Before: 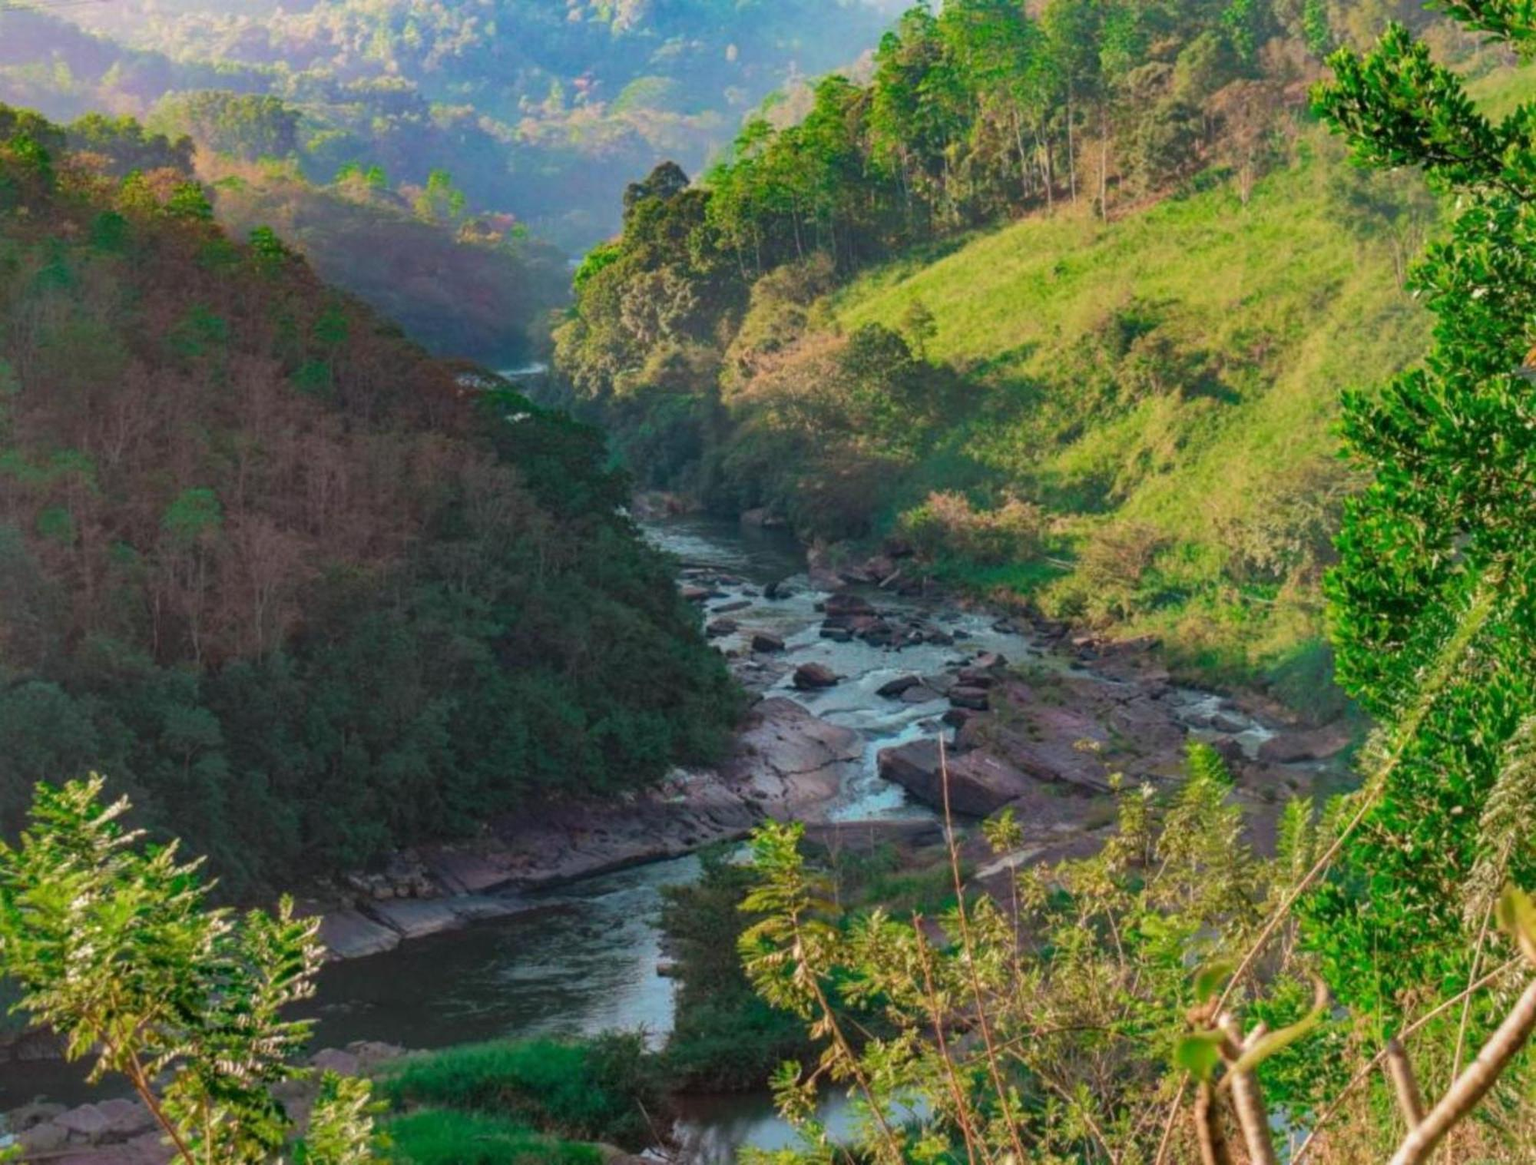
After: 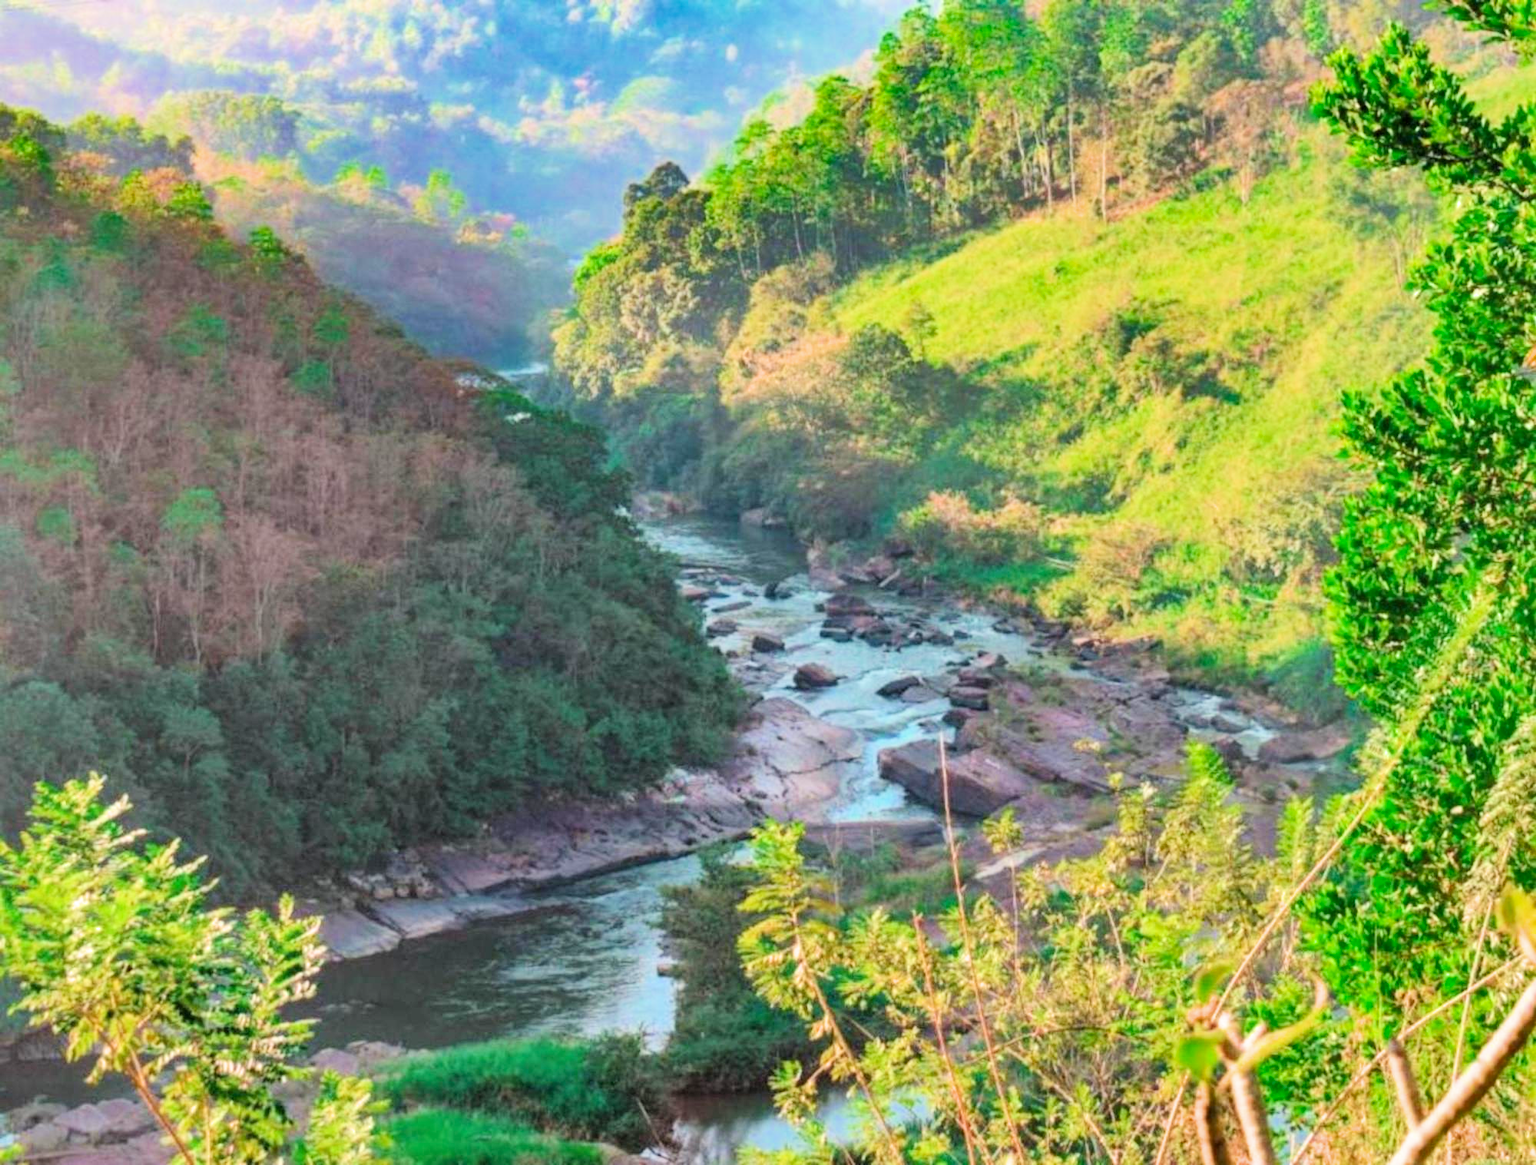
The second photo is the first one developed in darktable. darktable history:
shadows and highlights: radius 266.28, soften with gaussian
filmic rgb: black relative exposure -7.65 EV, white relative exposure 4.56 EV, hardness 3.61, contrast 1.057, color science v6 (2022)
exposure: black level correction 0, exposure 1.661 EV, compensate highlight preservation false
